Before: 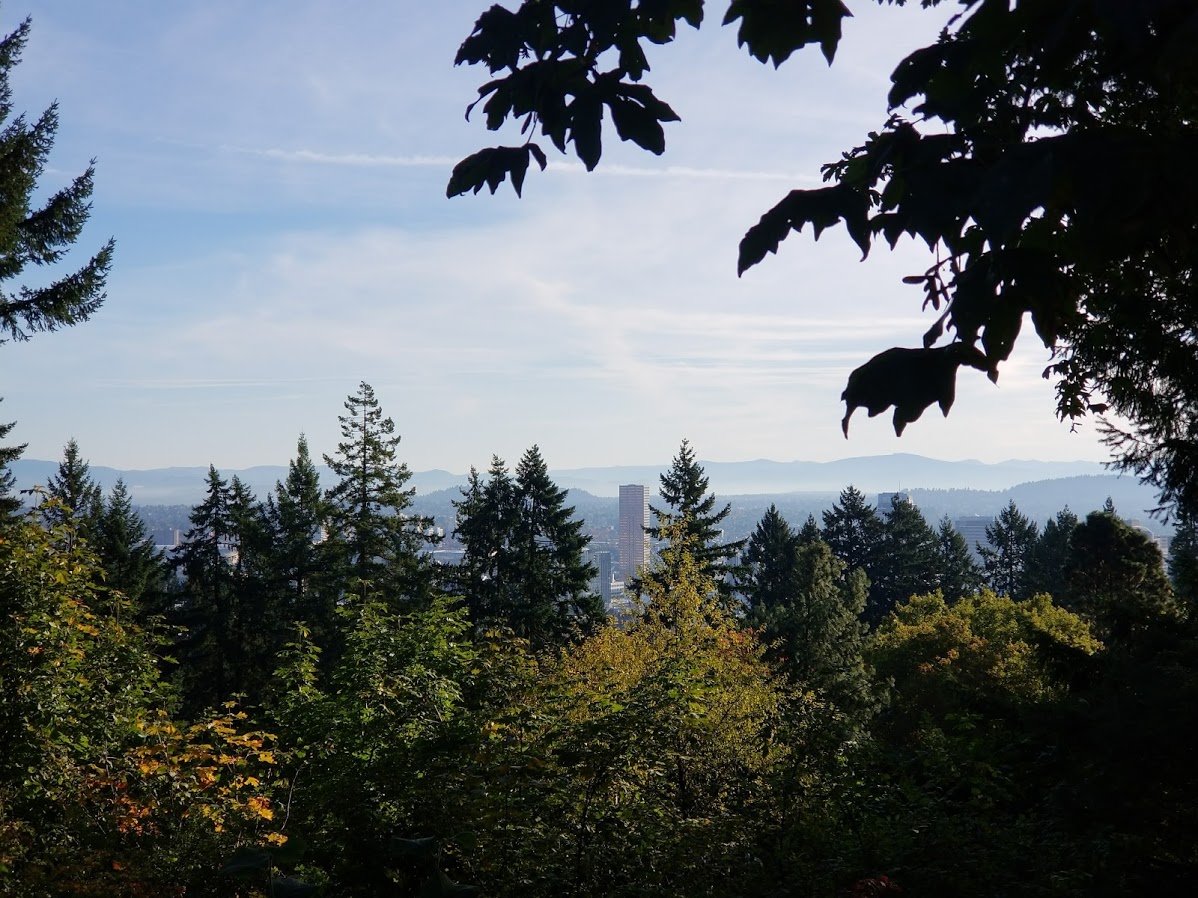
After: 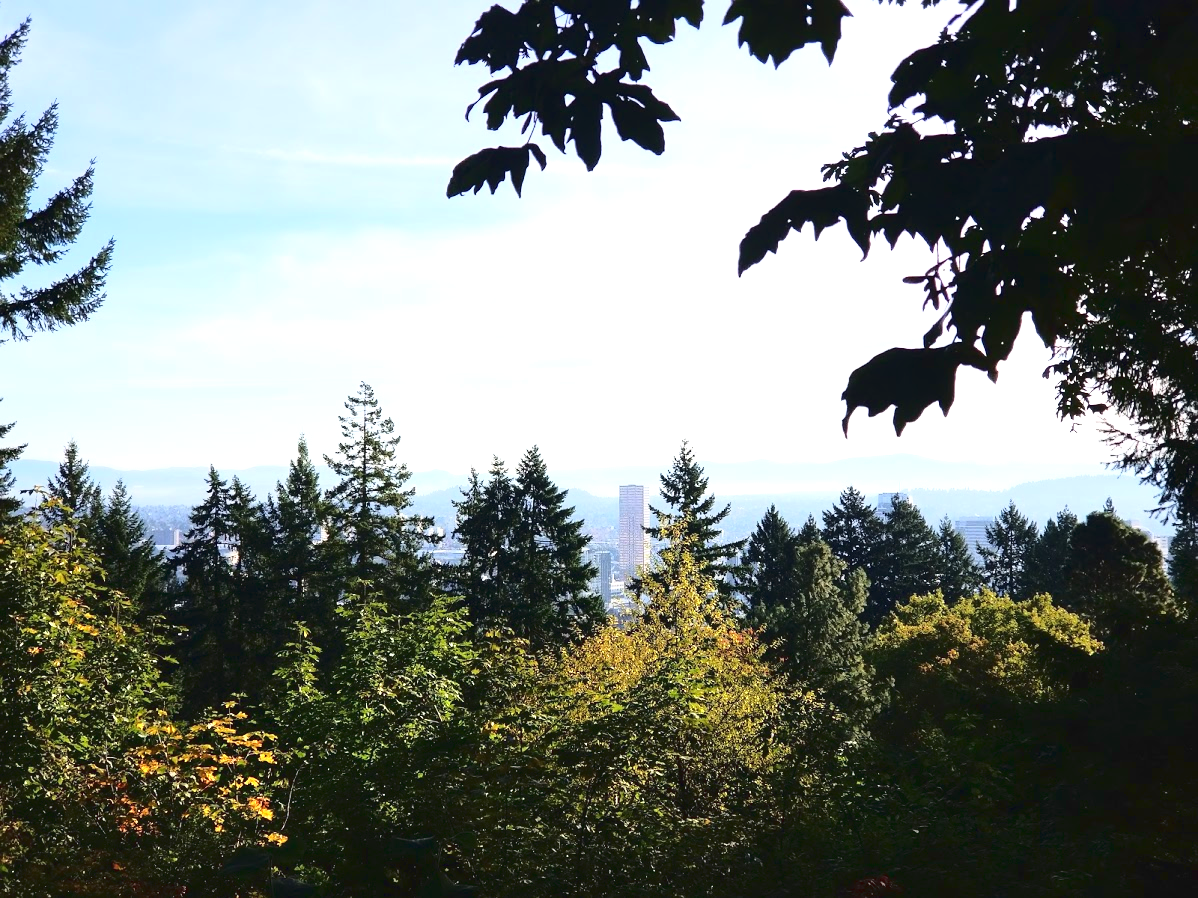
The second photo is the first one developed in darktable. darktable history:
exposure: black level correction 0, exposure 1 EV, compensate highlight preservation false
tone curve: curves: ch0 [(0, 0.039) (0.194, 0.159) (0.469, 0.544) (0.693, 0.77) (0.751, 0.871) (1, 1)]; ch1 [(0, 0) (0.508, 0.506) (0.547, 0.563) (0.592, 0.631) (0.715, 0.706) (1, 1)]; ch2 [(0, 0) (0.243, 0.175) (0.362, 0.301) (0.492, 0.515) (0.544, 0.557) (0.595, 0.612) (0.631, 0.641) (1, 1)]
